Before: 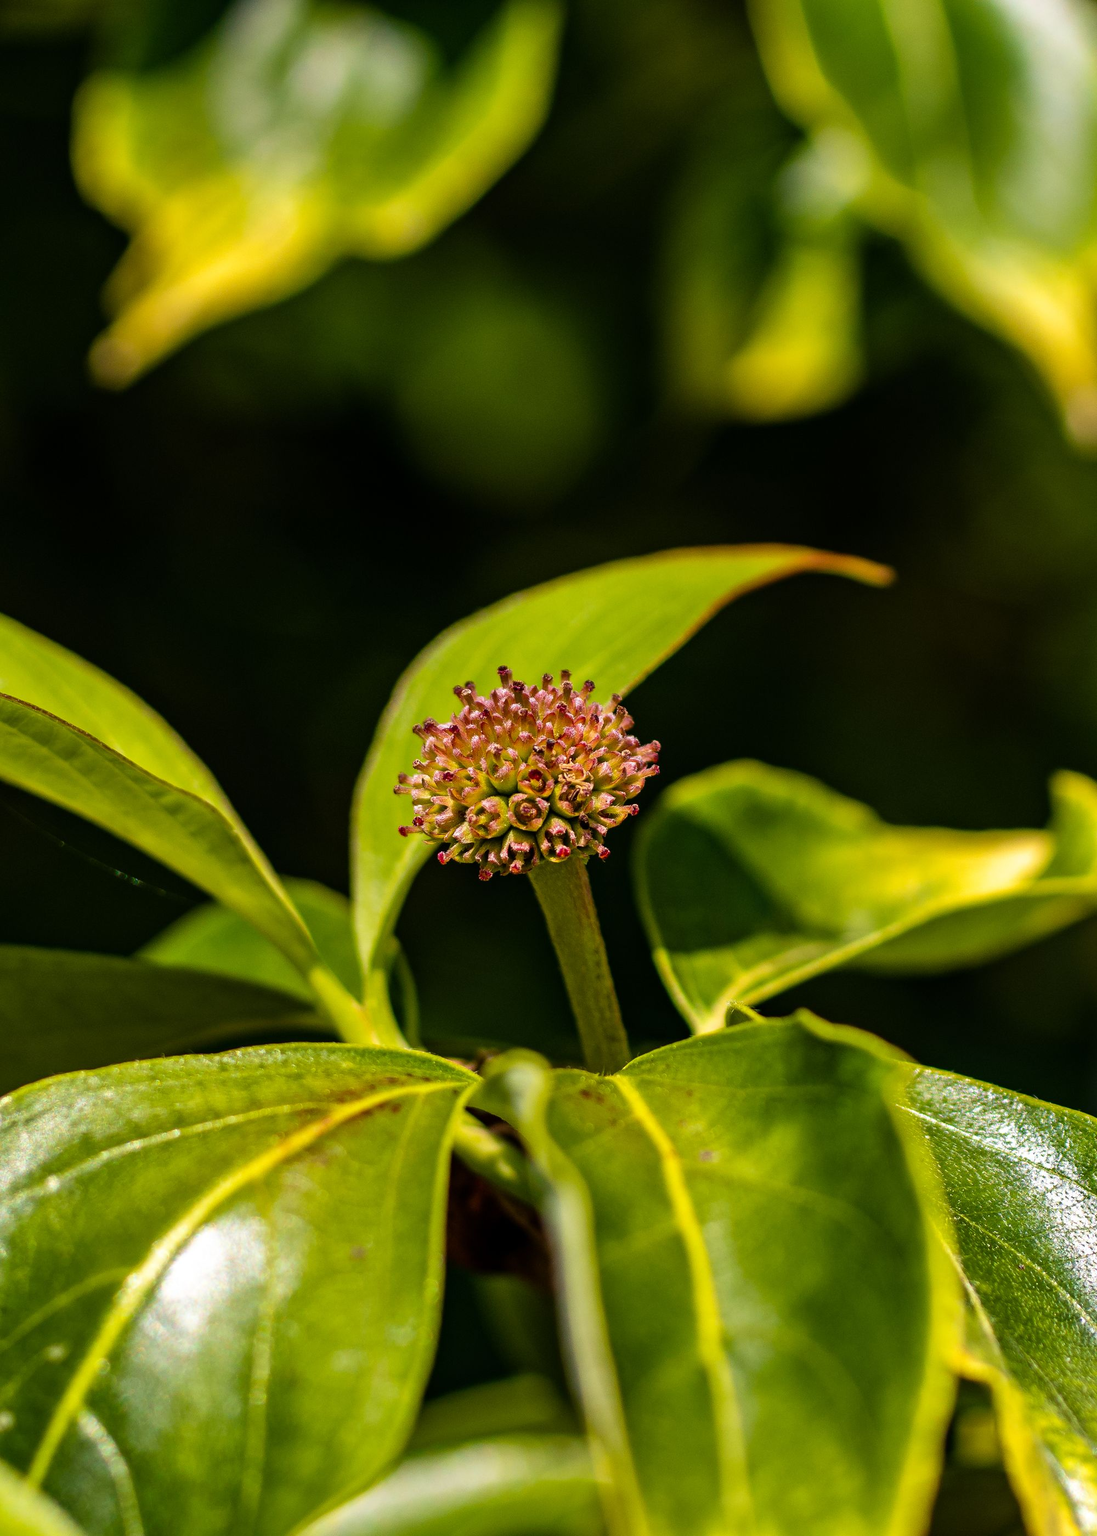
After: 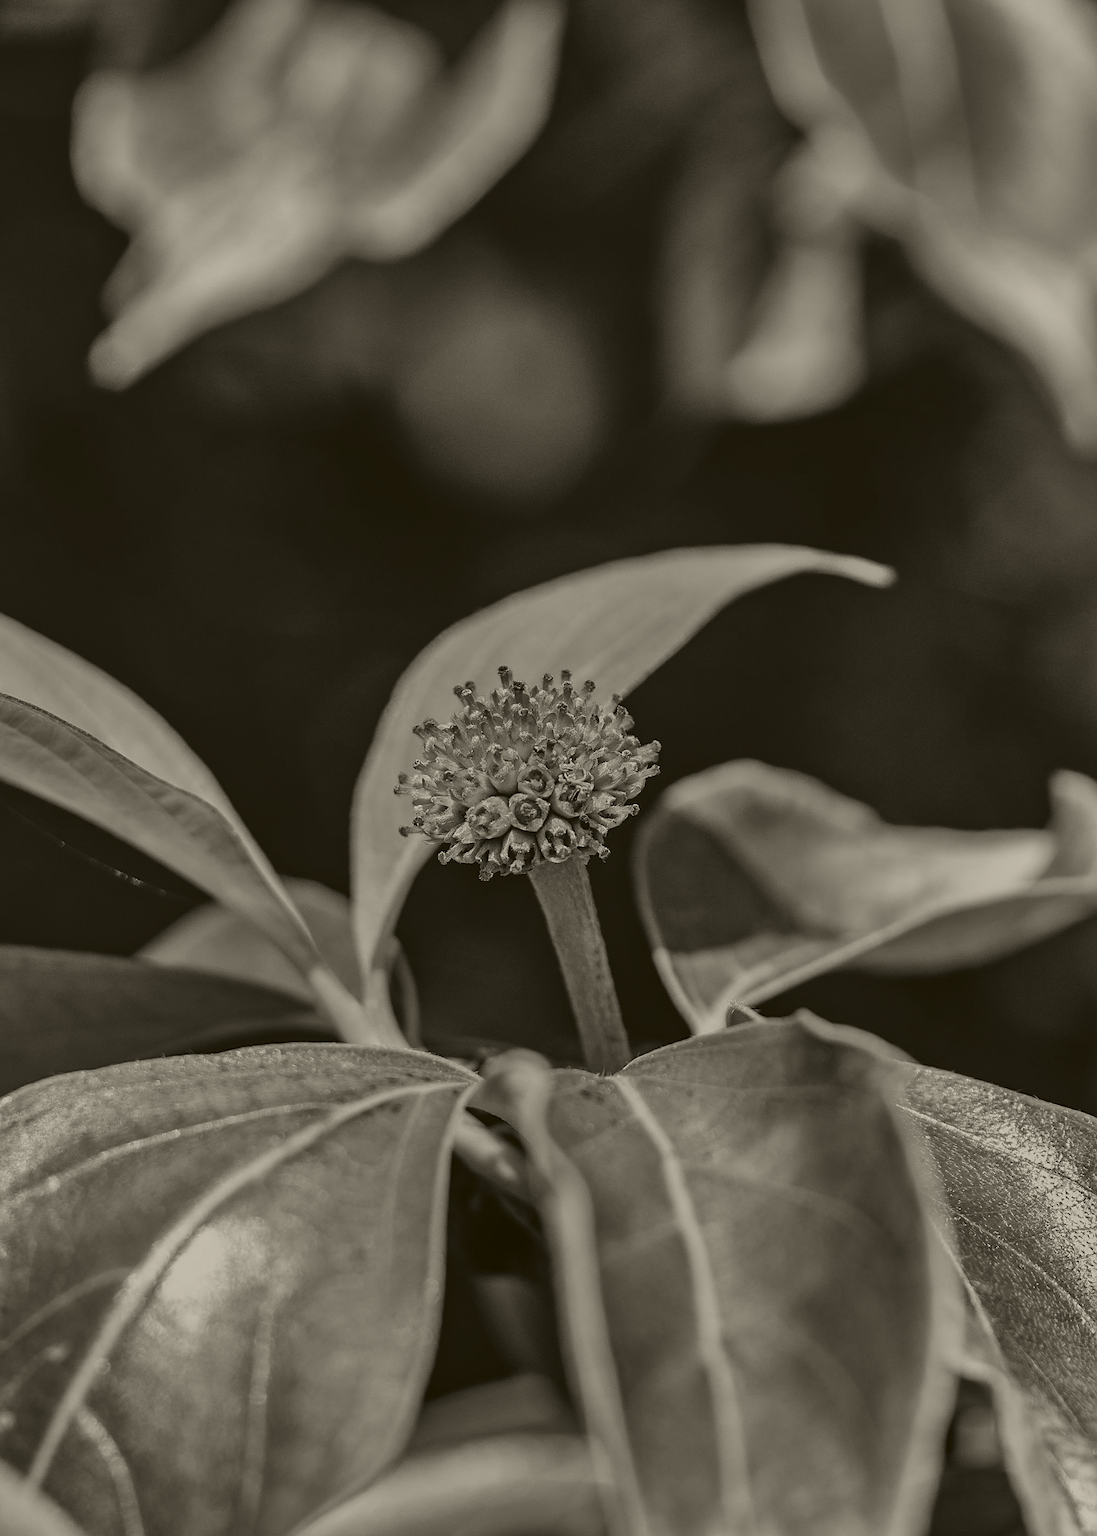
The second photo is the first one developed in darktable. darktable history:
shadows and highlights: soften with gaussian
local contrast: highlights 123%, shadows 126%, detail 140%, midtone range 0.254
colorize: hue 41.44°, saturation 22%, source mix 60%, lightness 10.61%
sharpen: on, module defaults
